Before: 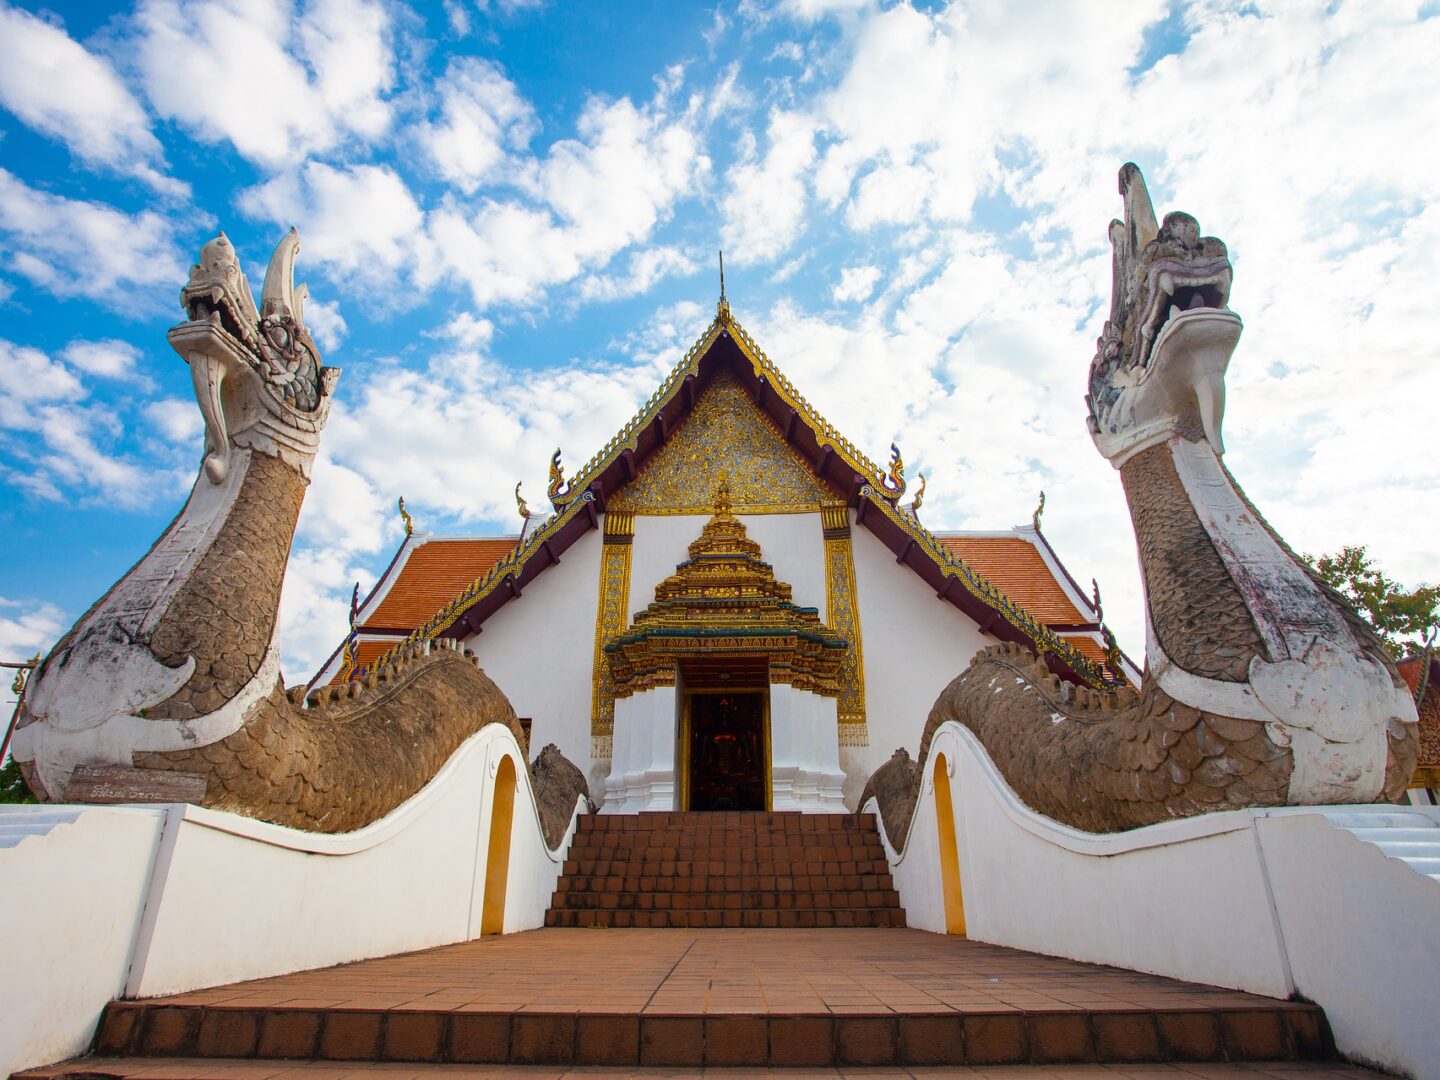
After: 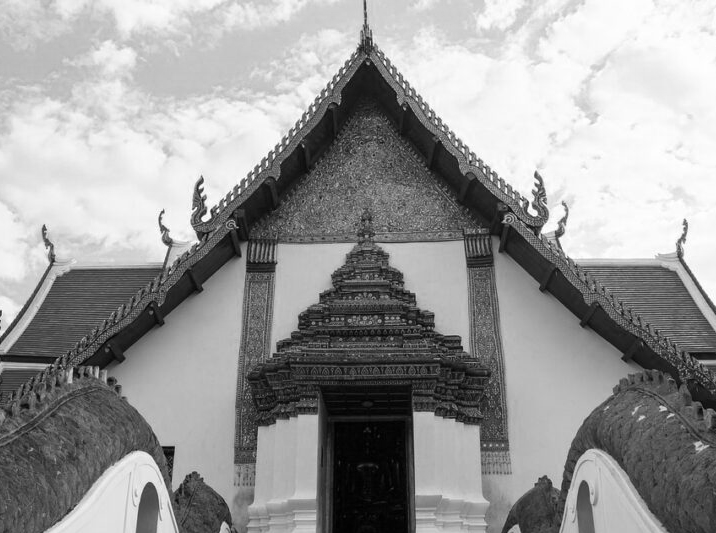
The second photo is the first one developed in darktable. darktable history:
crop: left 24.822%, top 25.274%, right 25.394%, bottom 25.306%
color calibration: output gray [0.253, 0.26, 0.487, 0], x 0.37, y 0.377, temperature 4296.67 K
